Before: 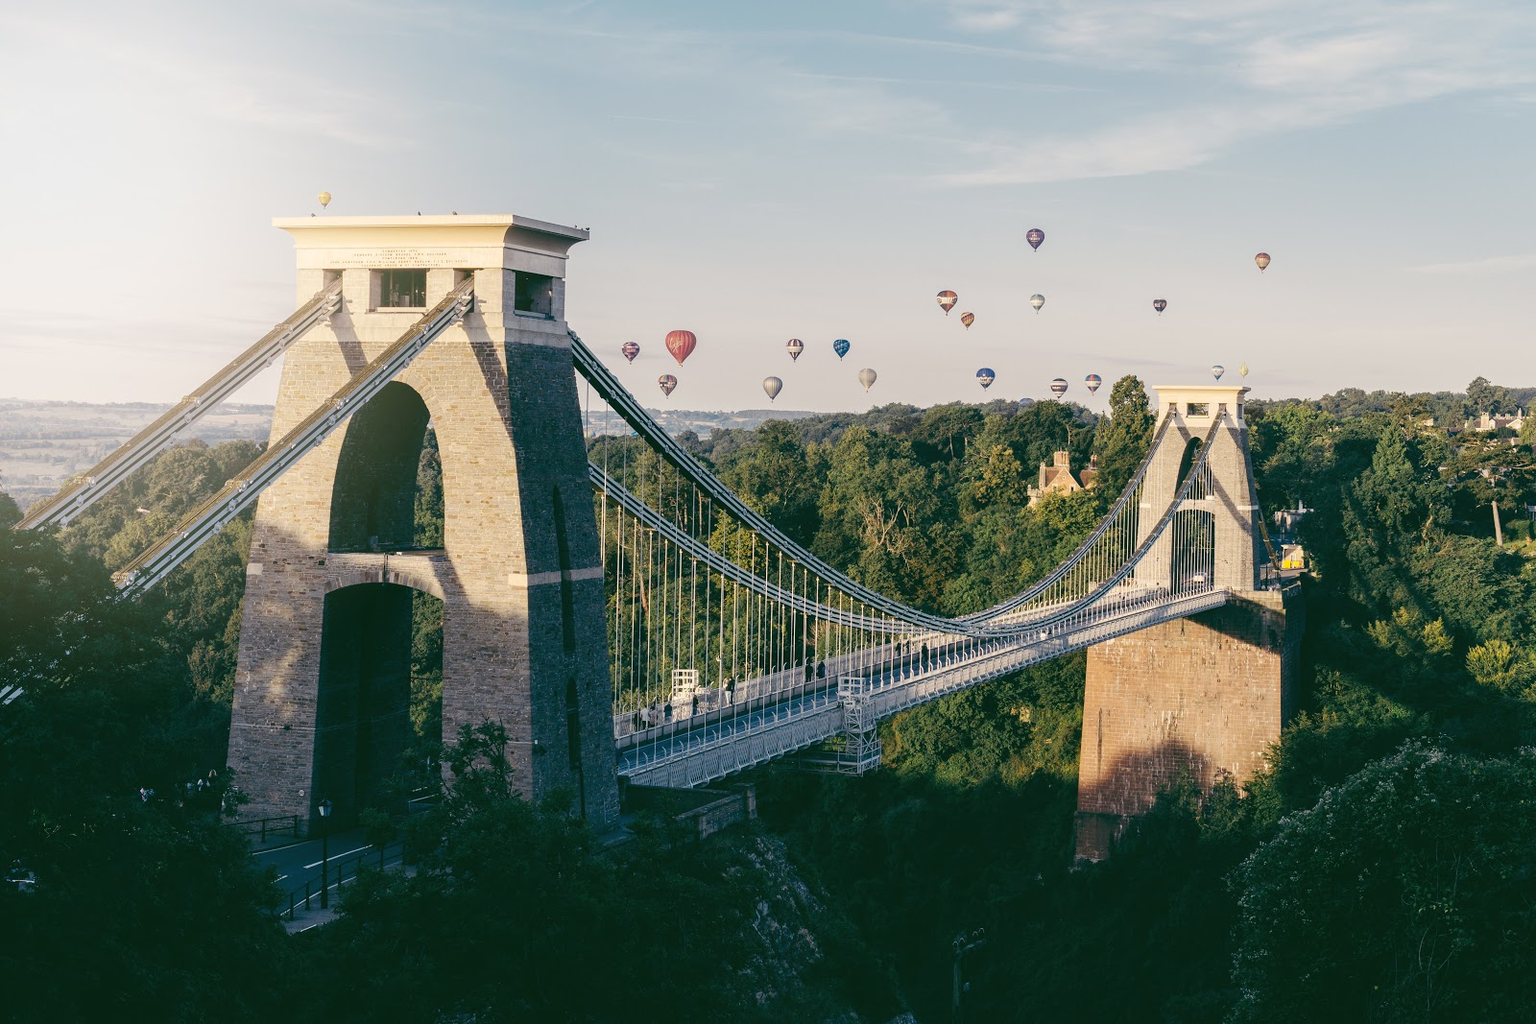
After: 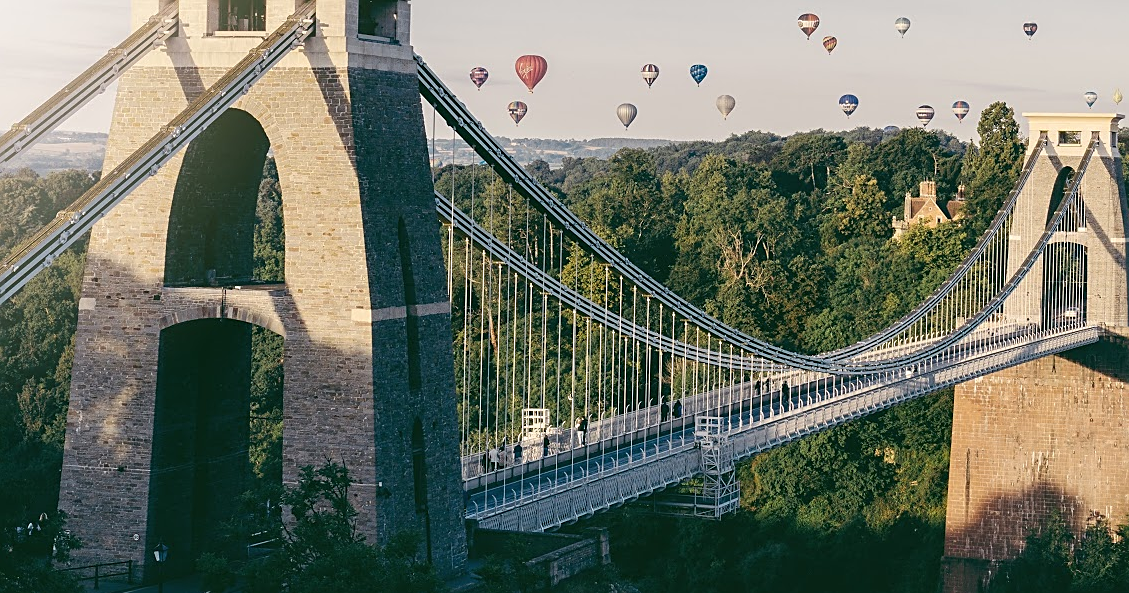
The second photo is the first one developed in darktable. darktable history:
crop: left 11.131%, top 27.155%, right 18.303%, bottom 17.234%
sharpen: amount 0.497
